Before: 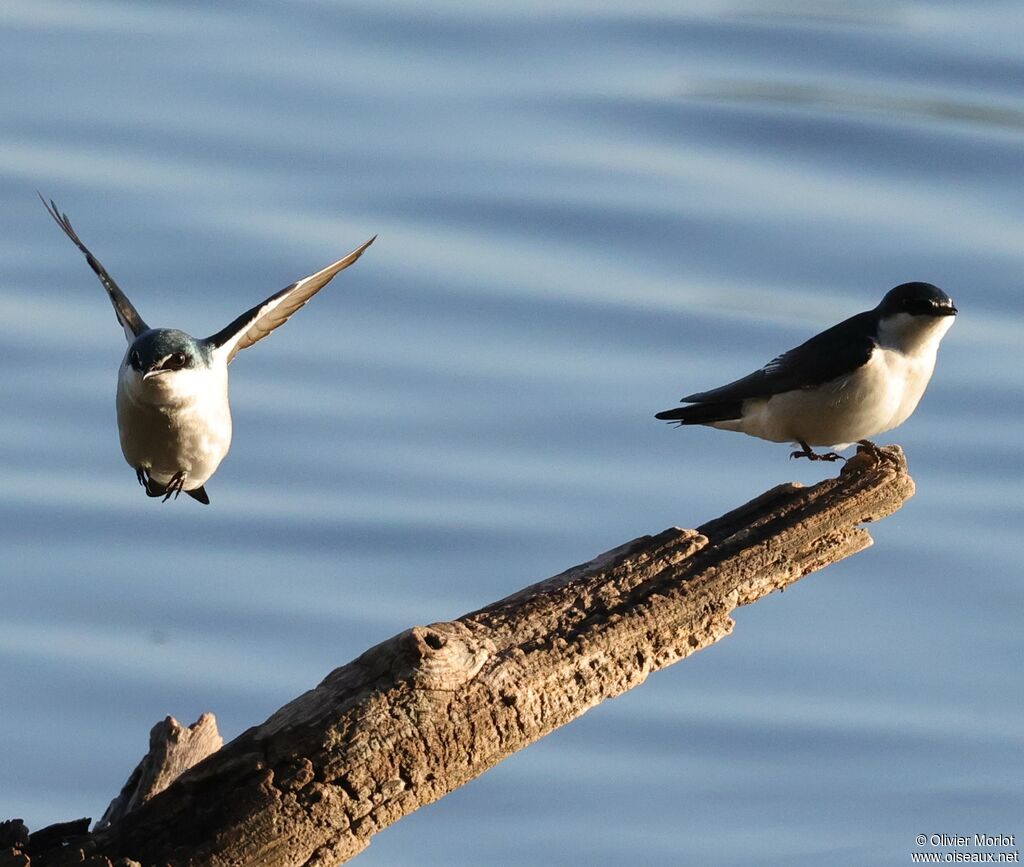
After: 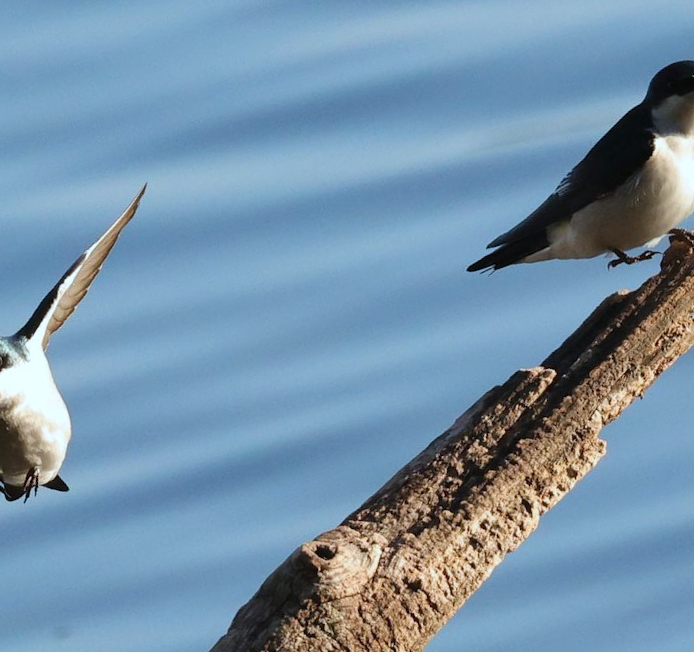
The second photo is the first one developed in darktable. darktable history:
color correction: highlights a* -4.04, highlights b* -10.83
contrast equalizer: y [[0.6 ×6], [0.55 ×6], [0 ×6], [0 ×6], [0 ×6]], mix -0.094
crop and rotate: angle 17.8°, left 6.932%, right 3.946%, bottom 1.106%
